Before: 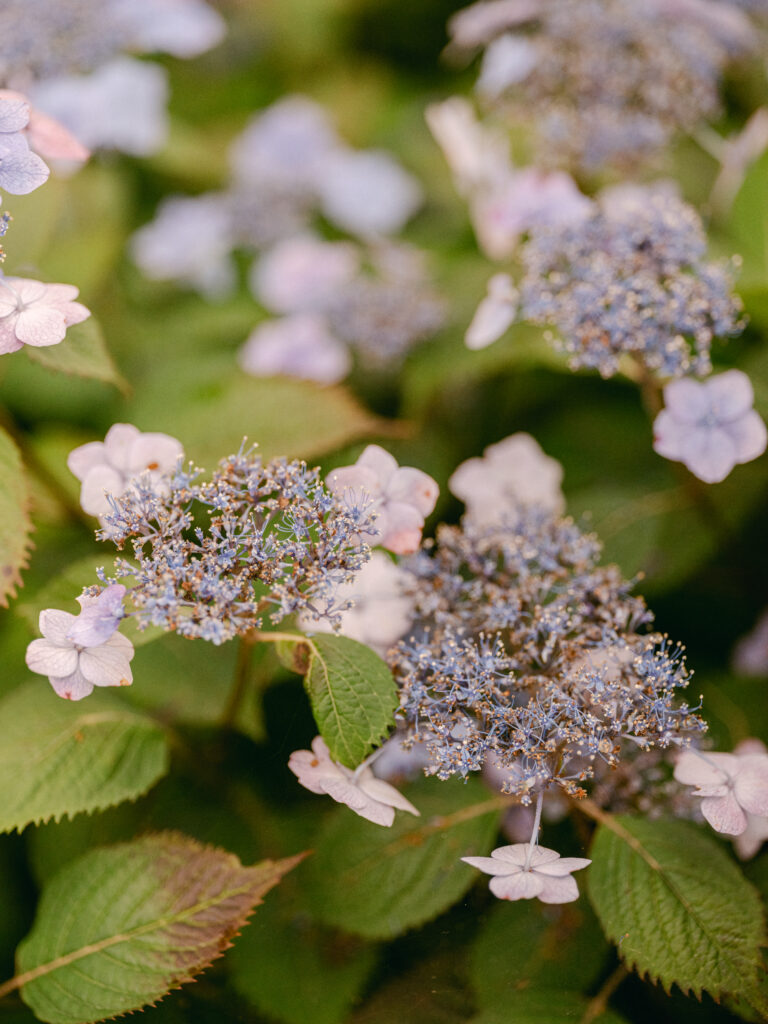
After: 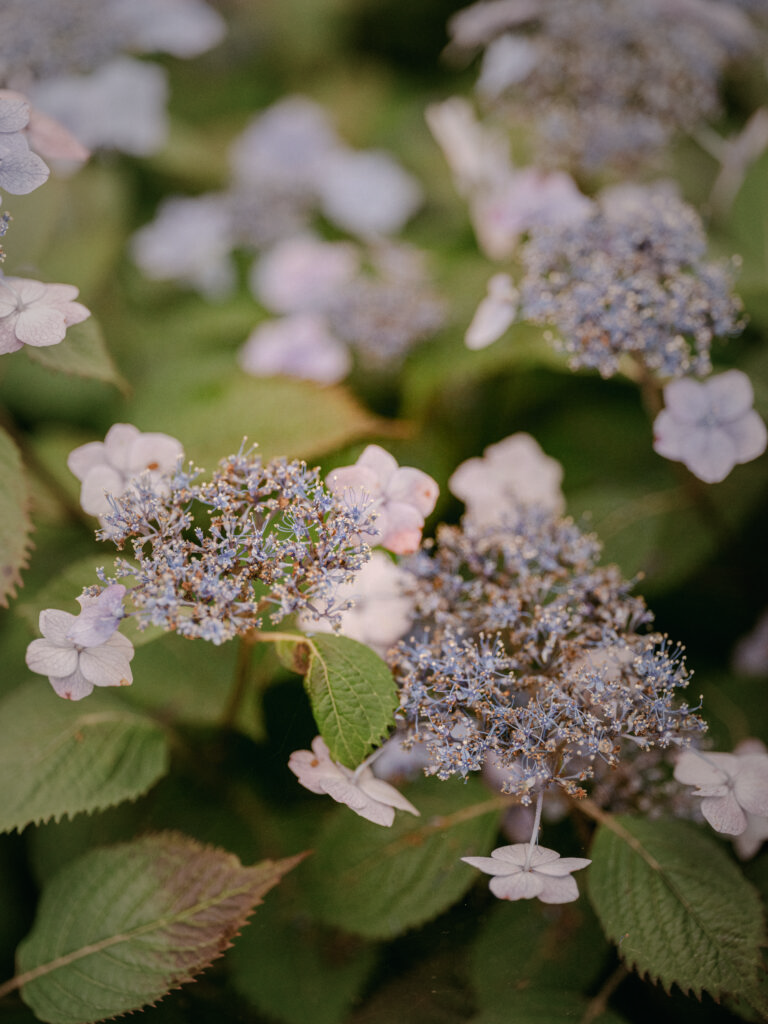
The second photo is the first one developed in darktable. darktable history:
vignetting: fall-off start 16.32%, fall-off radius 99.65%, brightness -0.453, saturation -0.303, width/height ratio 0.72
